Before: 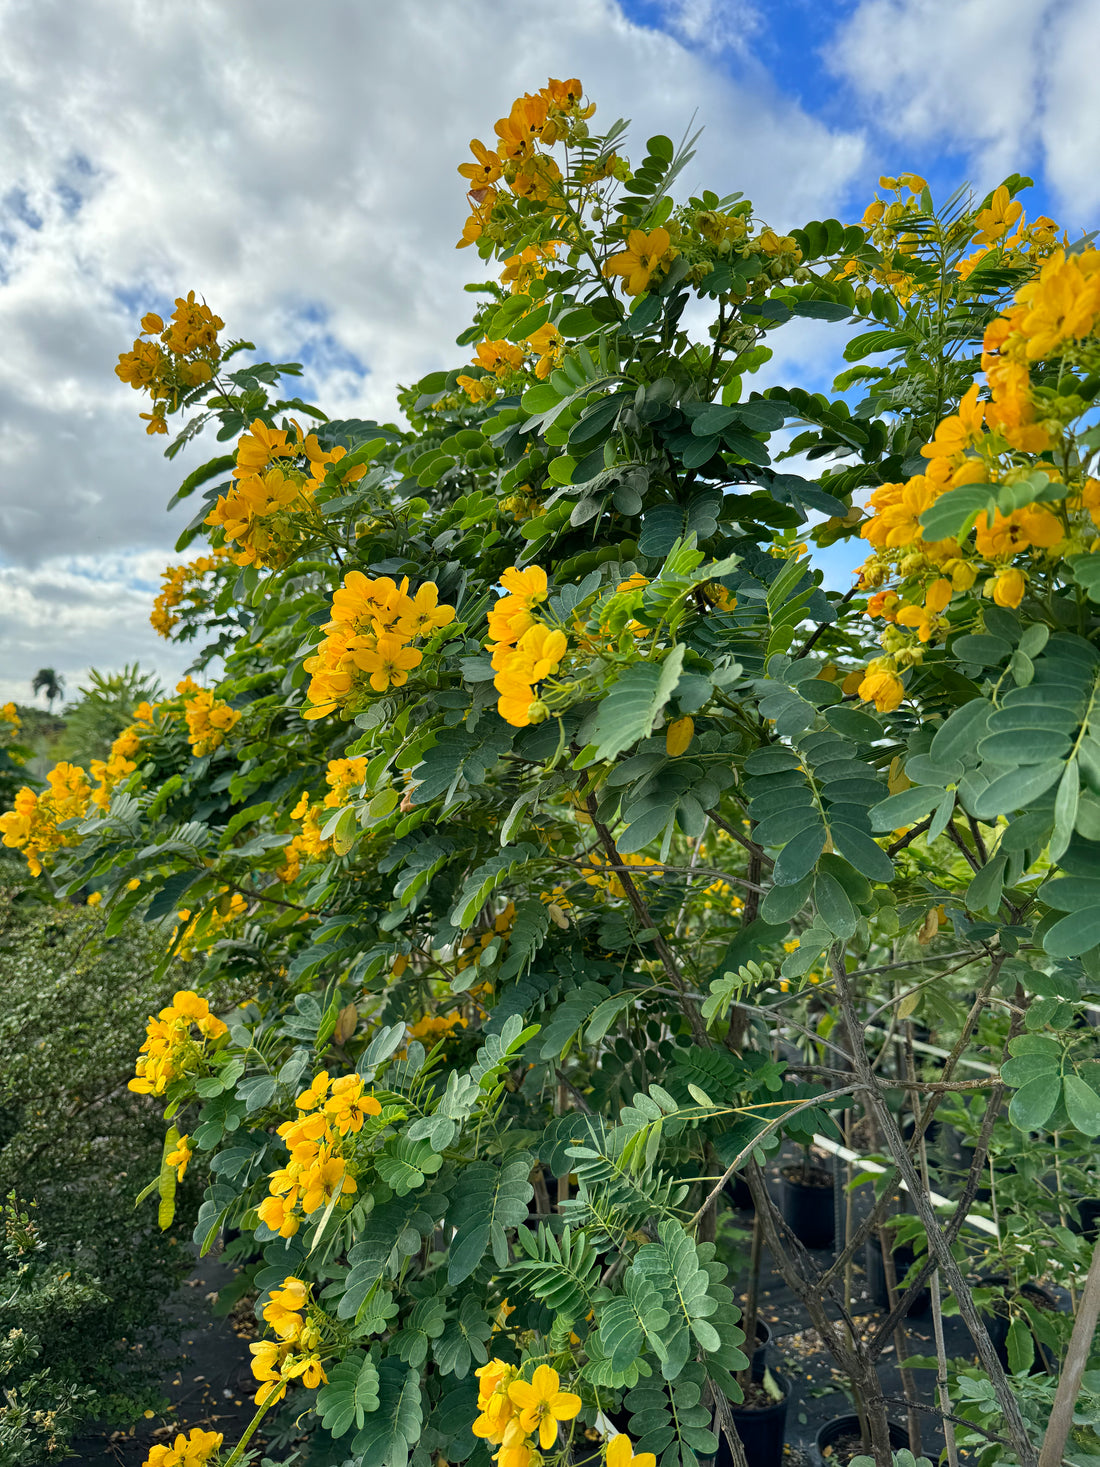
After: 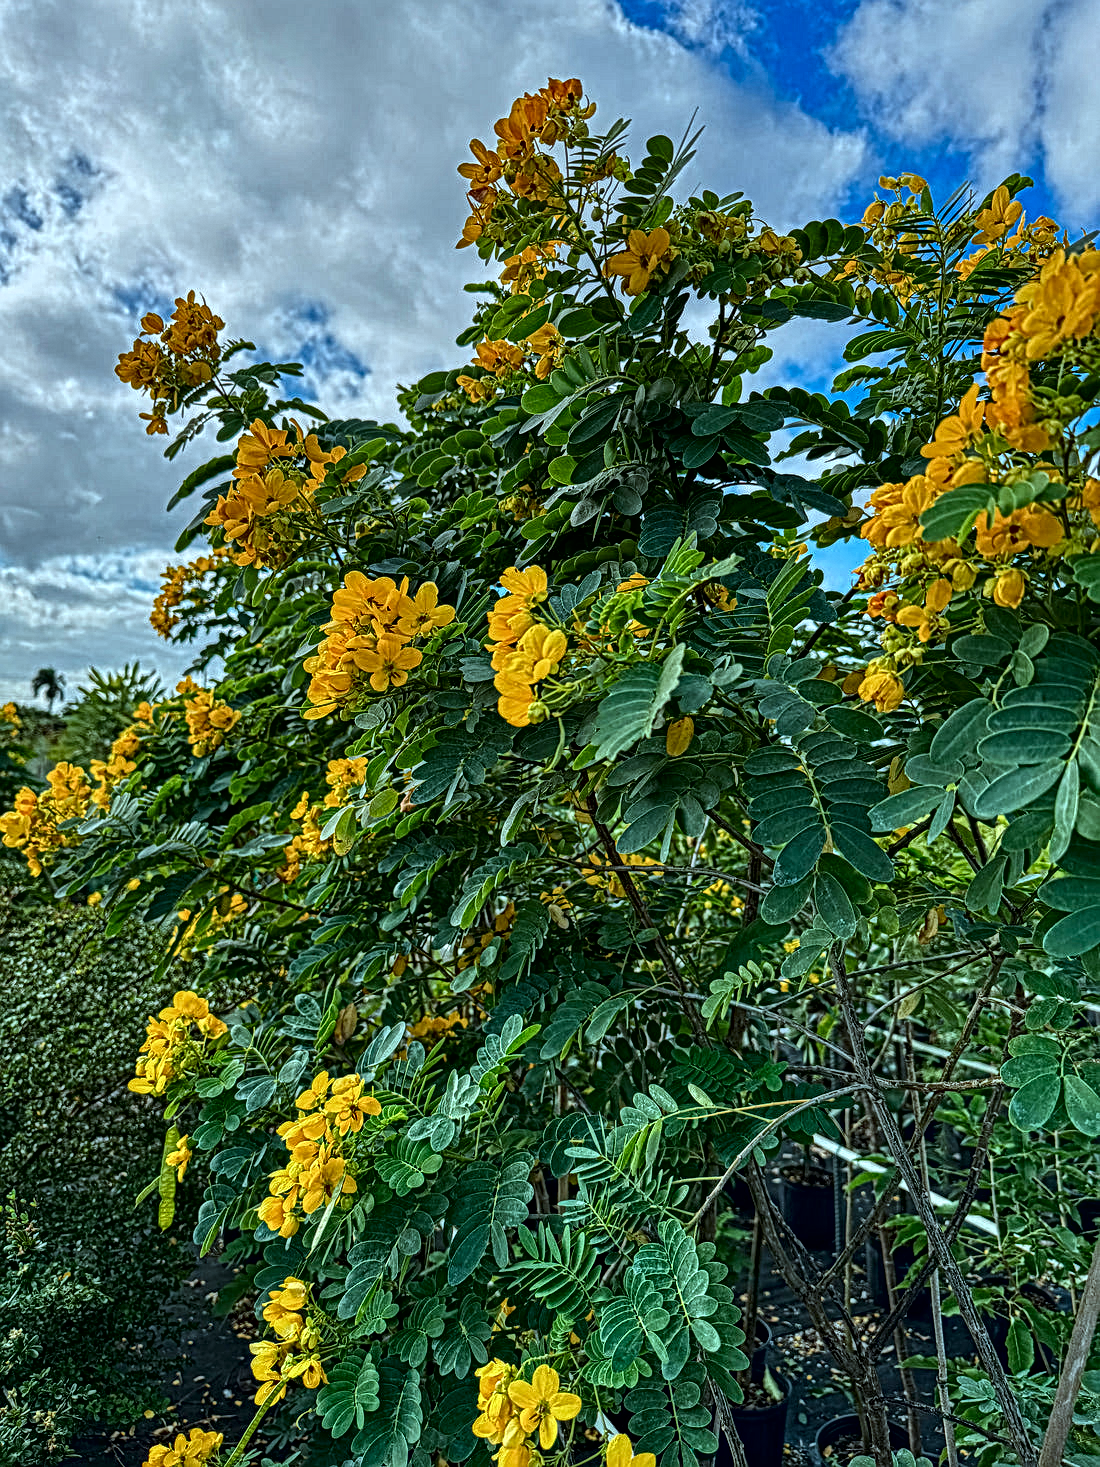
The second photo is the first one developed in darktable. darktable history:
contrast brightness saturation: contrast 0.07, brightness -0.14, saturation 0.11
color correction: highlights a* -11.71, highlights b* -15.58
local contrast: mode bilateral grid, contrast 20, coarseness 3, detail 300%, midtone range 0.2
graduated density: density 0.38 EV, hardness 21%, rotation -6.11°, saturation 32%
